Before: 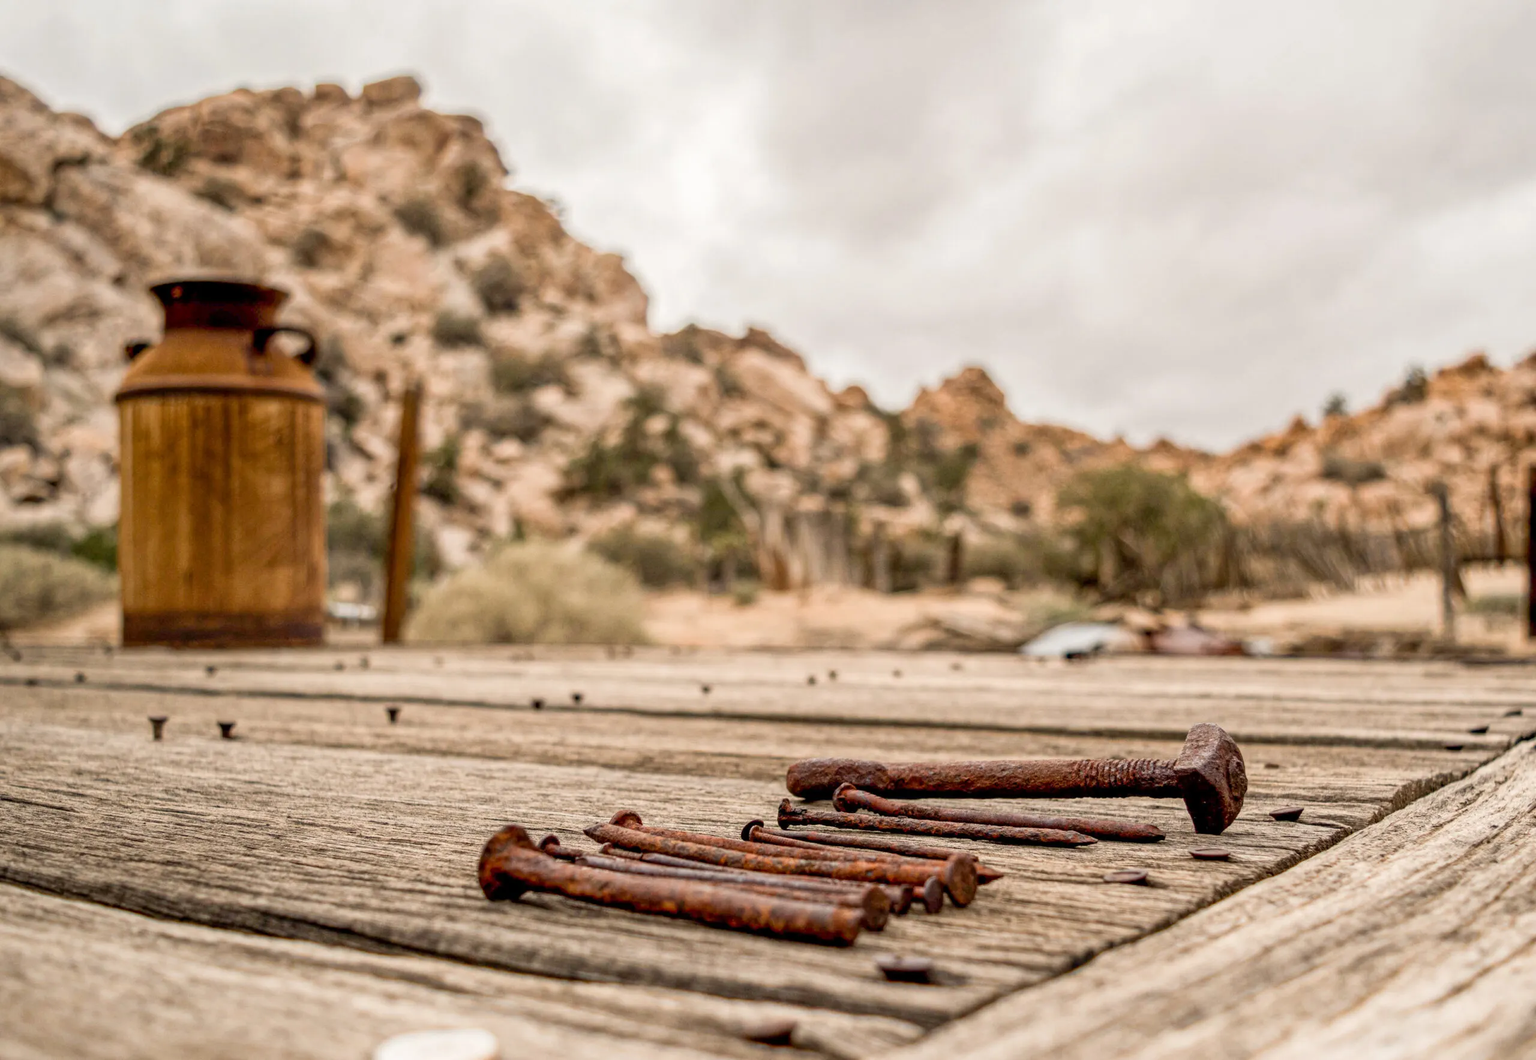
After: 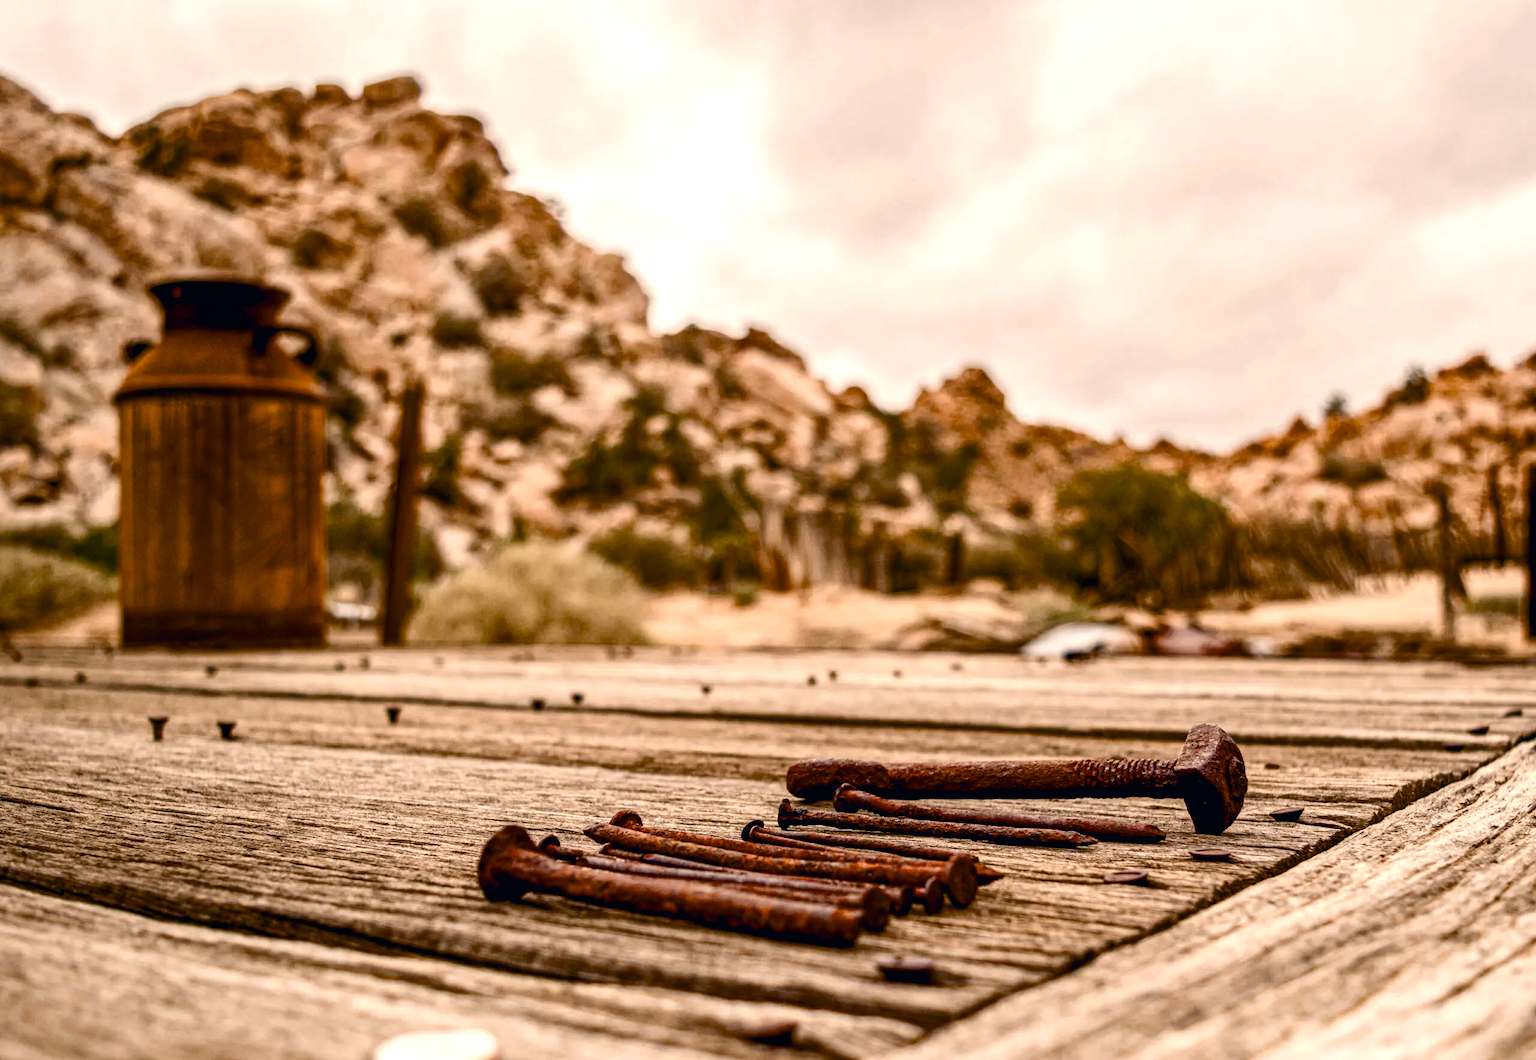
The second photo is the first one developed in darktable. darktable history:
contrast brightness saturation: brightness -0.086
tone equalizer: on, module defaults
color correction: highlights a* 5.37, highlights b* 5.35, shadows a* -4.39, shadows b* -5.25
color balance rgb: power › chroma 1.026%, power › hue 25.44°, perceptual saturation grading › global saturation 20%, perceptual saturation grading › highlights -24.961%, perceptual saturation grading › shadows 50.175%, global vibrance 9.845%, contrast 15.239%, saturation formula JzAzBz (2021)
